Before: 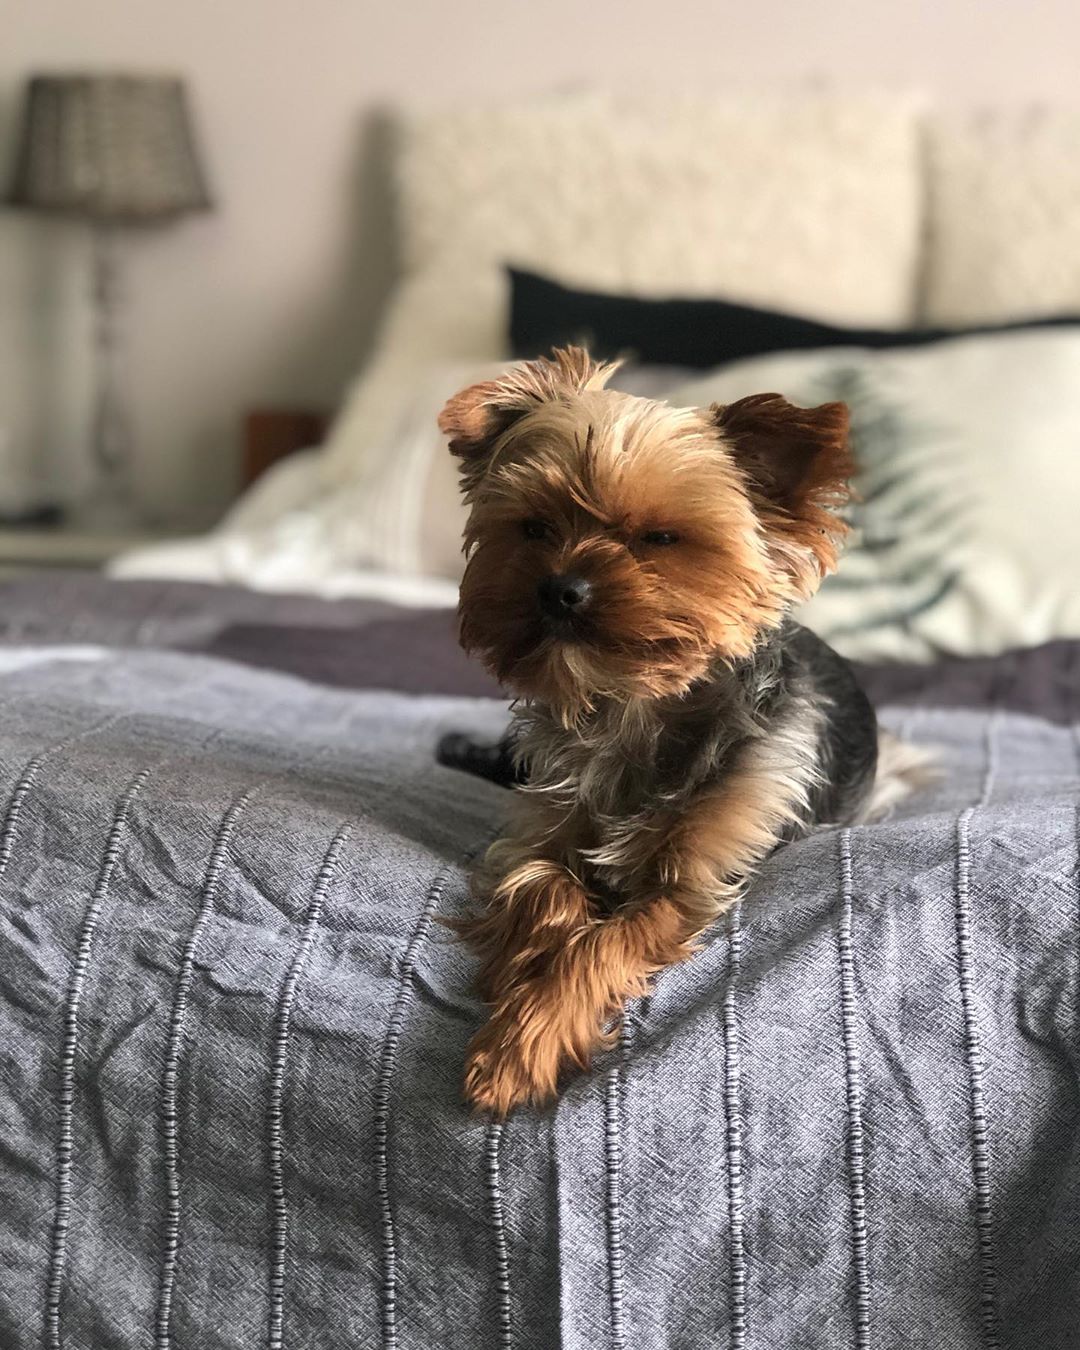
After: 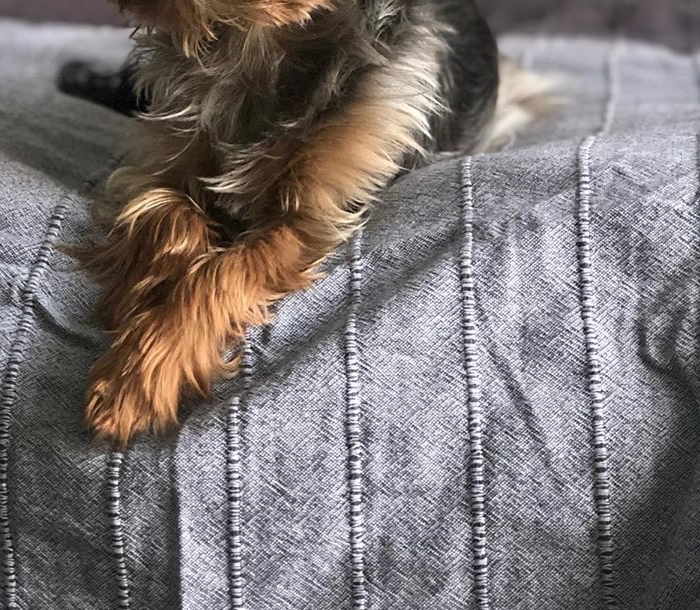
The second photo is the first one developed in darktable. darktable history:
crop and rotate: left 35.176%, top 49.829%, bottom 4.958%
